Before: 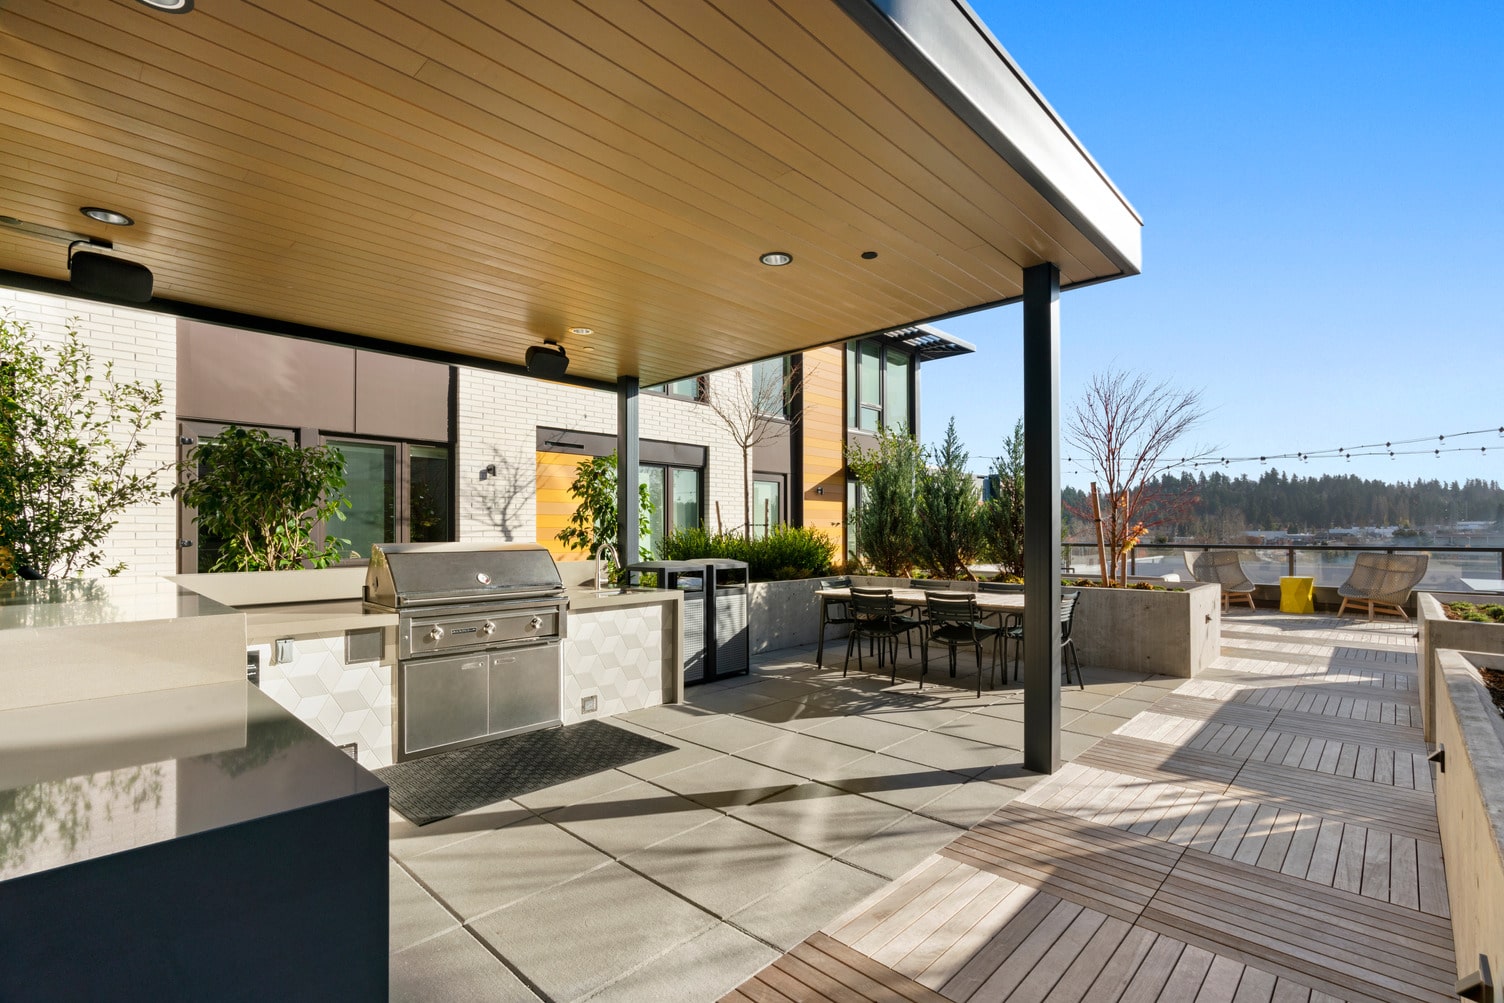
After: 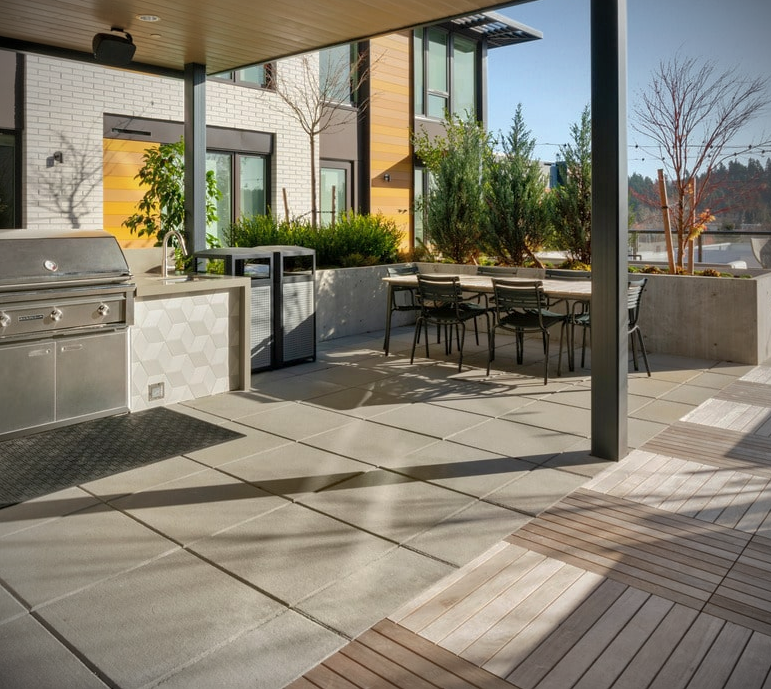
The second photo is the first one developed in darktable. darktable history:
shadows and highlights: on, module defaults
vignetting: fall-off radius 60.01%, brightness -0.692, automatic ratio true
crop and rotate: left 28.899%, top 31.229%, right 19.806%
